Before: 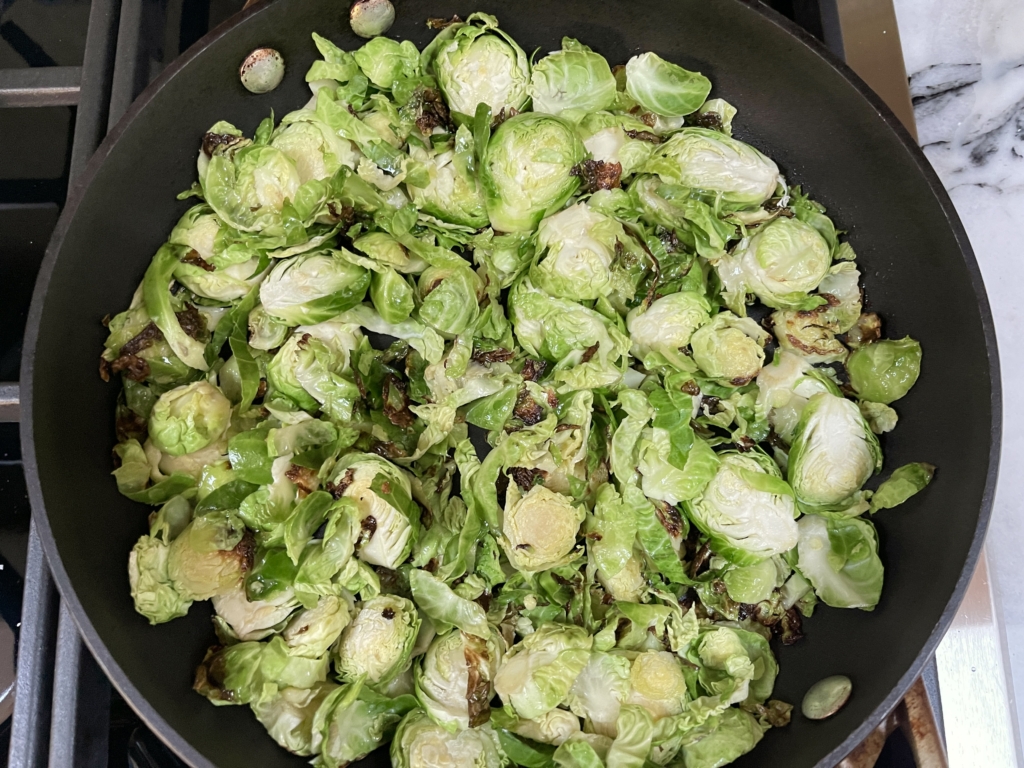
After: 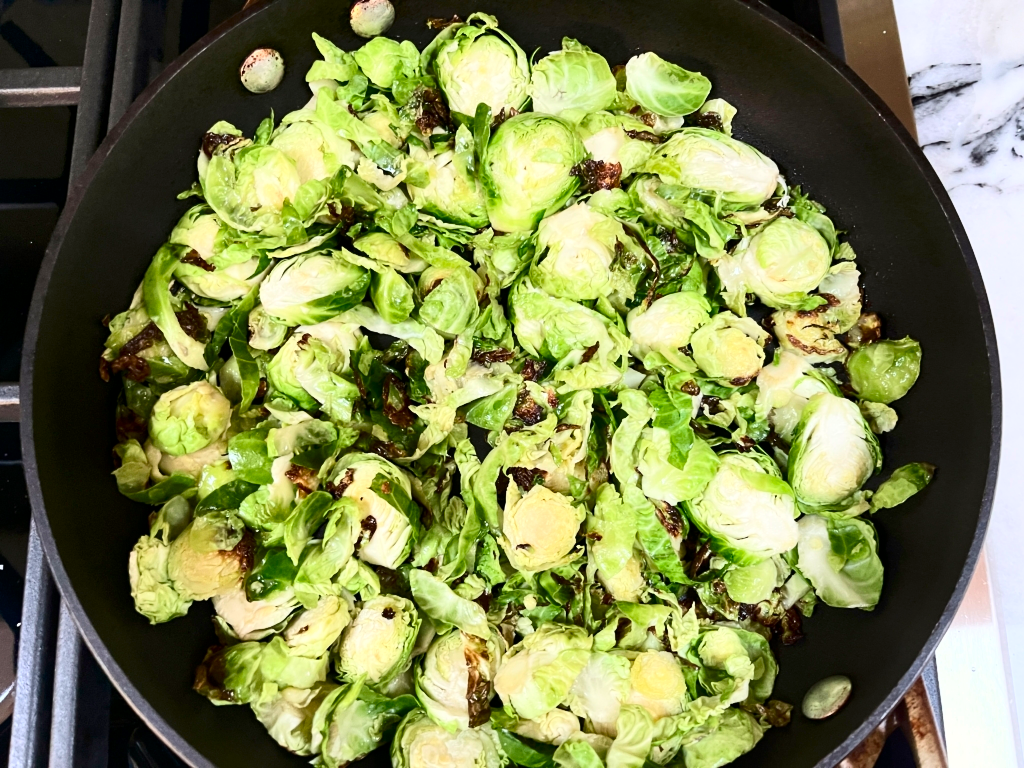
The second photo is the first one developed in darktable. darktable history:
local contrast: mode bilateral grid, contrast 20, coarseness 50, detail 120%, midtone range 0.2
contrast brightness saturation: contrast 0.4, brightness 0.1, saturation 0.21
